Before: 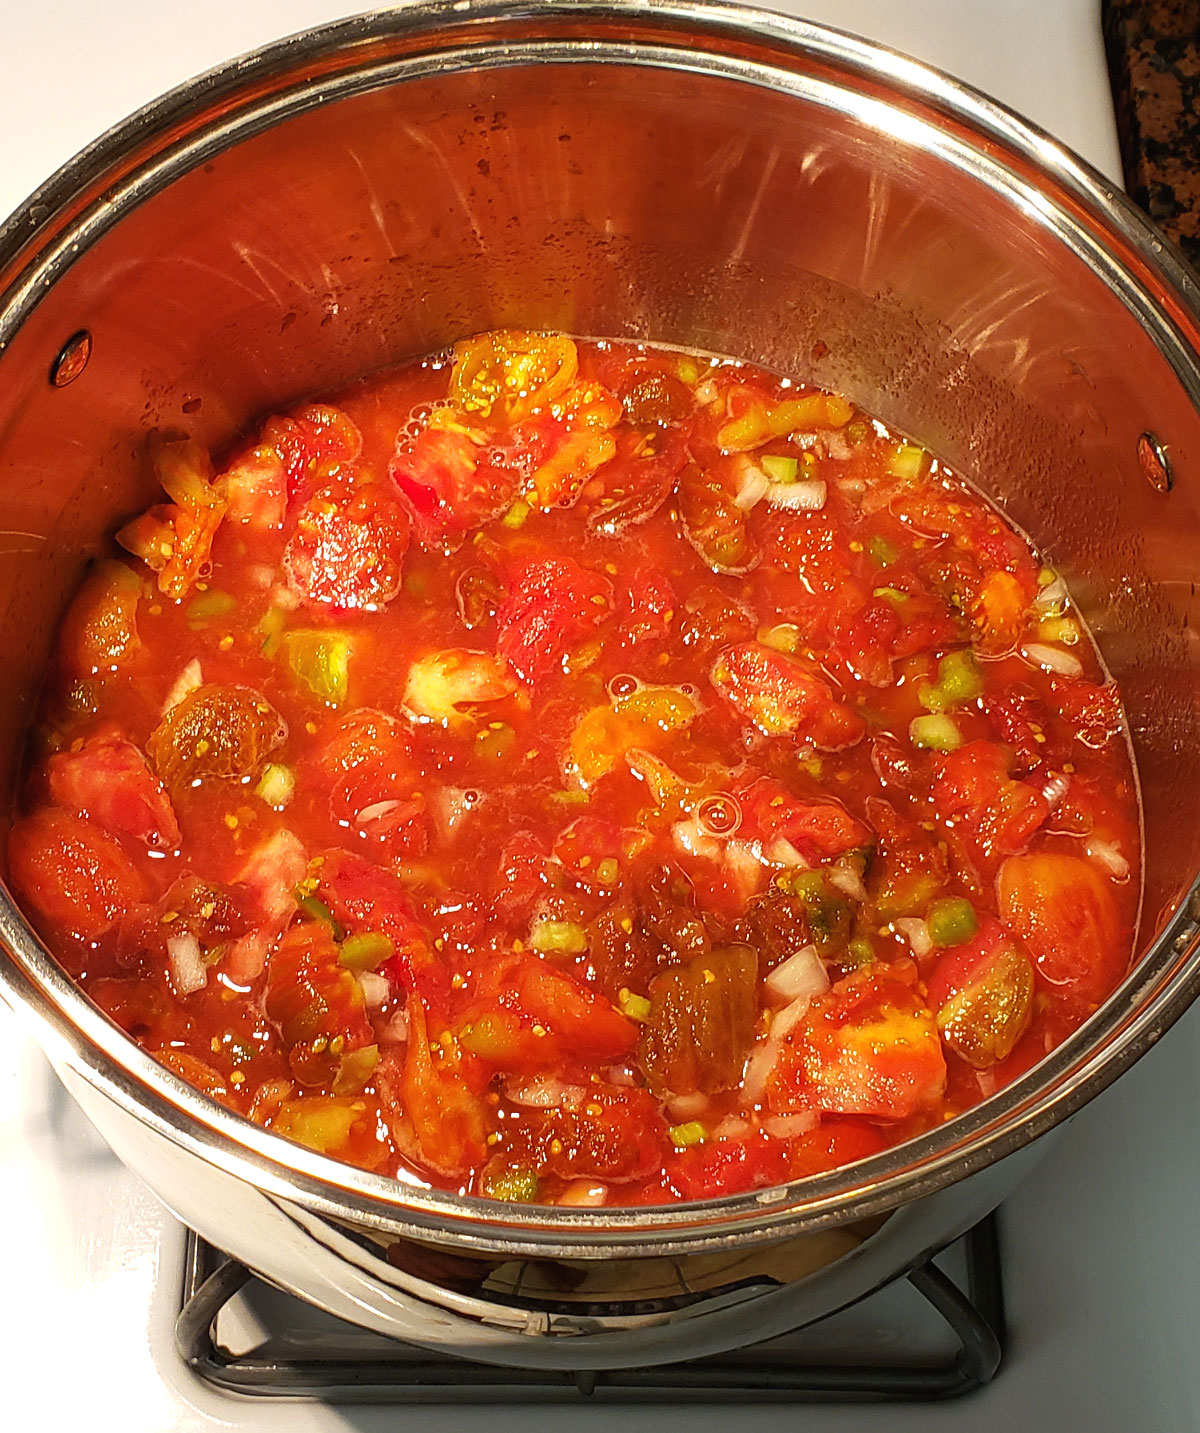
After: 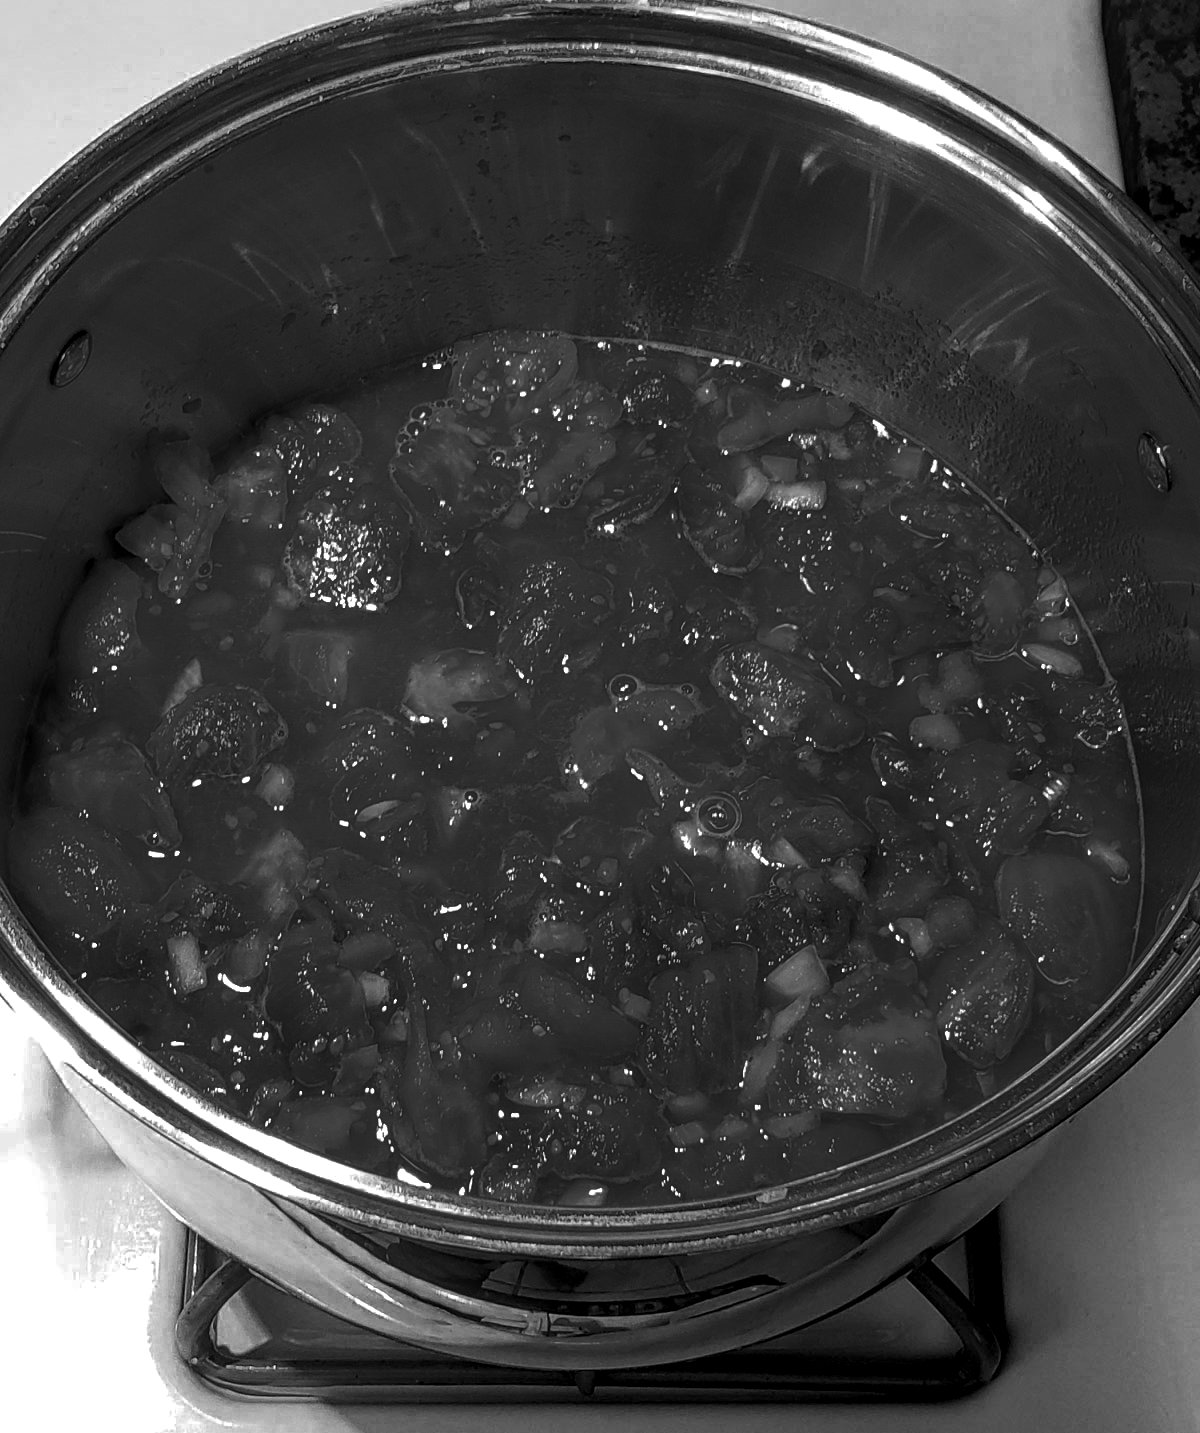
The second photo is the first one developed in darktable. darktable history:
color zones: curves: ch0 [(0.287, 0.048) (0.493, 0.484) (0.737, 0.816)]; ch1 [(0, 0) (0.143, 0) (0.286, 0) (0.429, 0) (0.571, 0) (0.714, 0) (0.857, 0)]
local contrast: highlights 30%, detail 135%
tone equalizer: -8 EV -0.413 EV, -7 EV -0.427 EV, -6 EV -0.346 EV, -5 EV -0.244 EV, -3 EV 0.224 EV, -2 EV 0.319 EV, -1 EV 0.41 EV, +0 EV 0.419 EV, edges refinement/feathering 500, mask exposure compensation -1.57 EV, preserve details no
